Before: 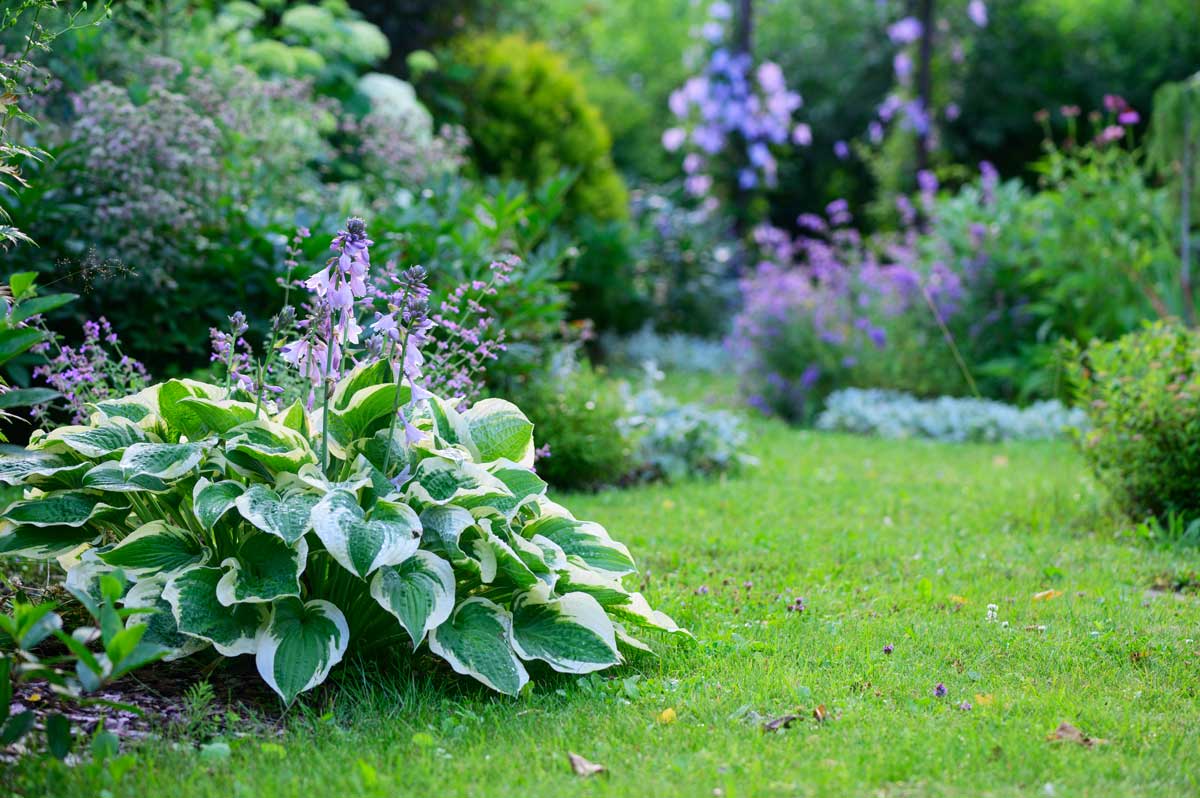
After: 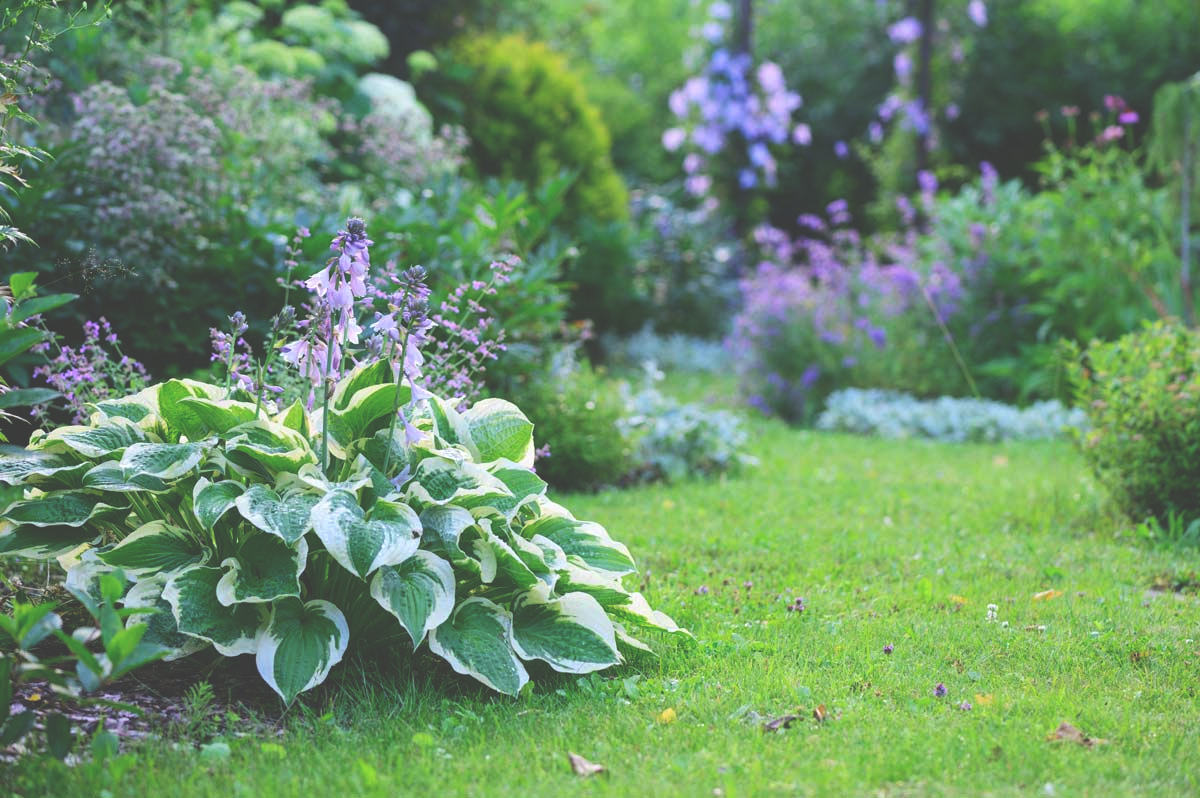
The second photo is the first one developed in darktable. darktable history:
exposure: black level correction -0.042, exposure 0.063 EV, compensate highlight preservation false
